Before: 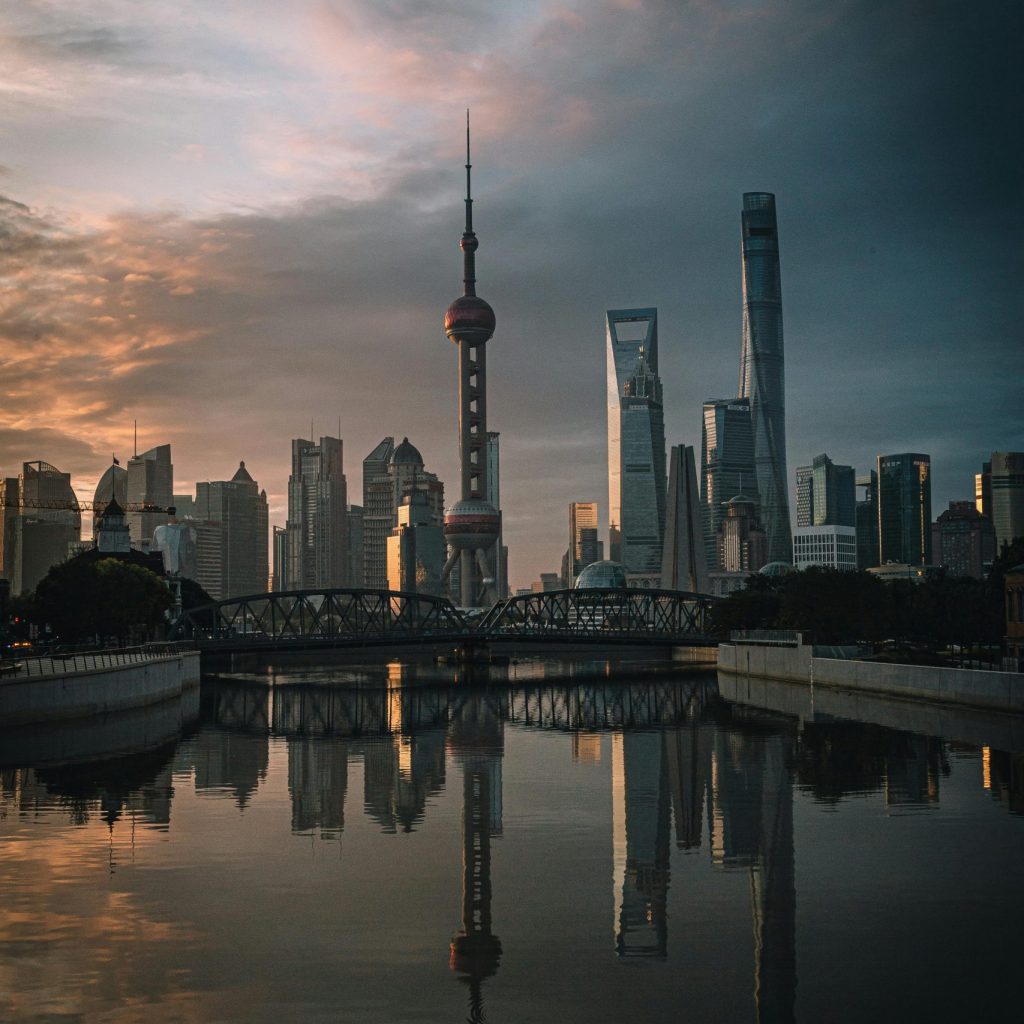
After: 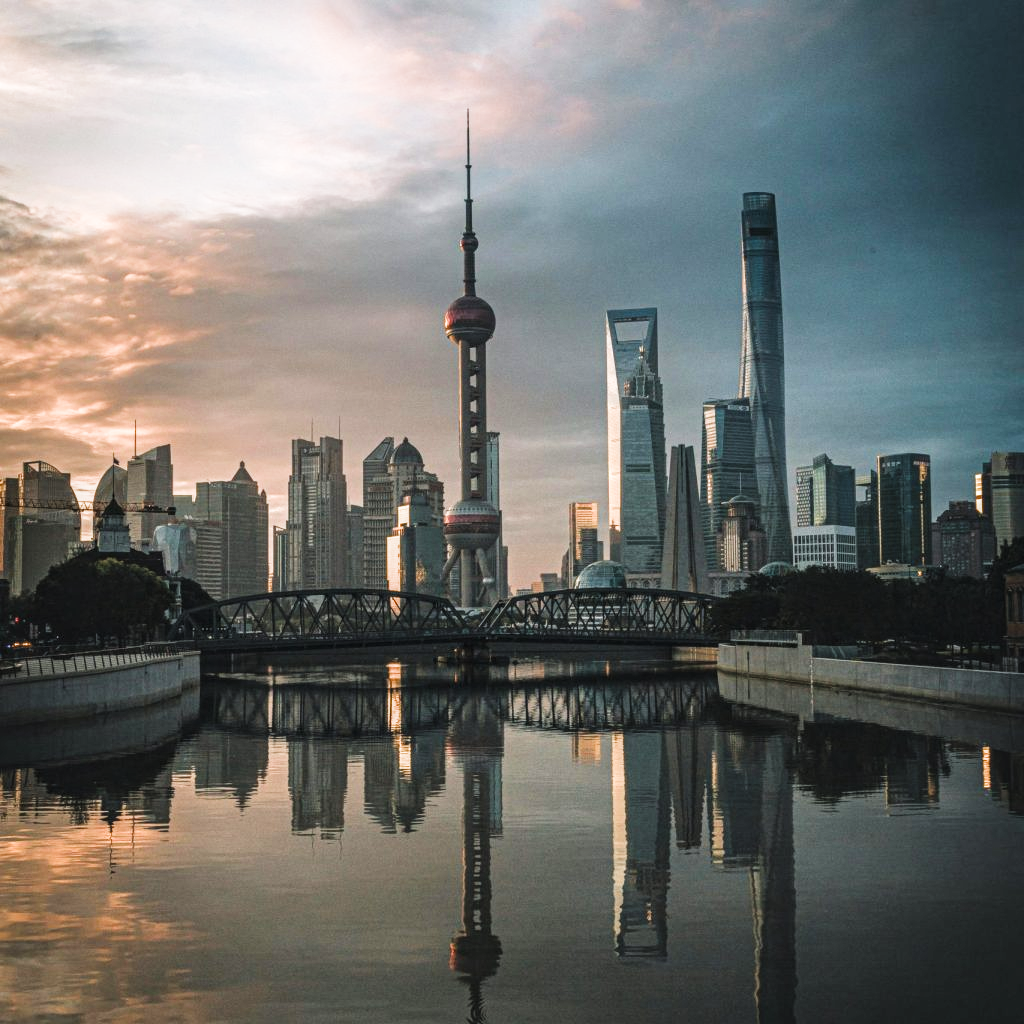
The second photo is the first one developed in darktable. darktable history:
filmic rgb: middle gray luminance 9.25%, black relative exposure -10.61 EV, white relative exposure 3.43 EV, target black luminance 0%, hardness 5.99, latitude 59.55%, contrast 1.089, highlights saturation mix 4.87%, shadows ↔ highlights balance 29.17%, color science v4 (2020)
local contrast: on, module defaults
exposure: black level correction -0.006, exposure 1 EV, compensate highlight preservation false
